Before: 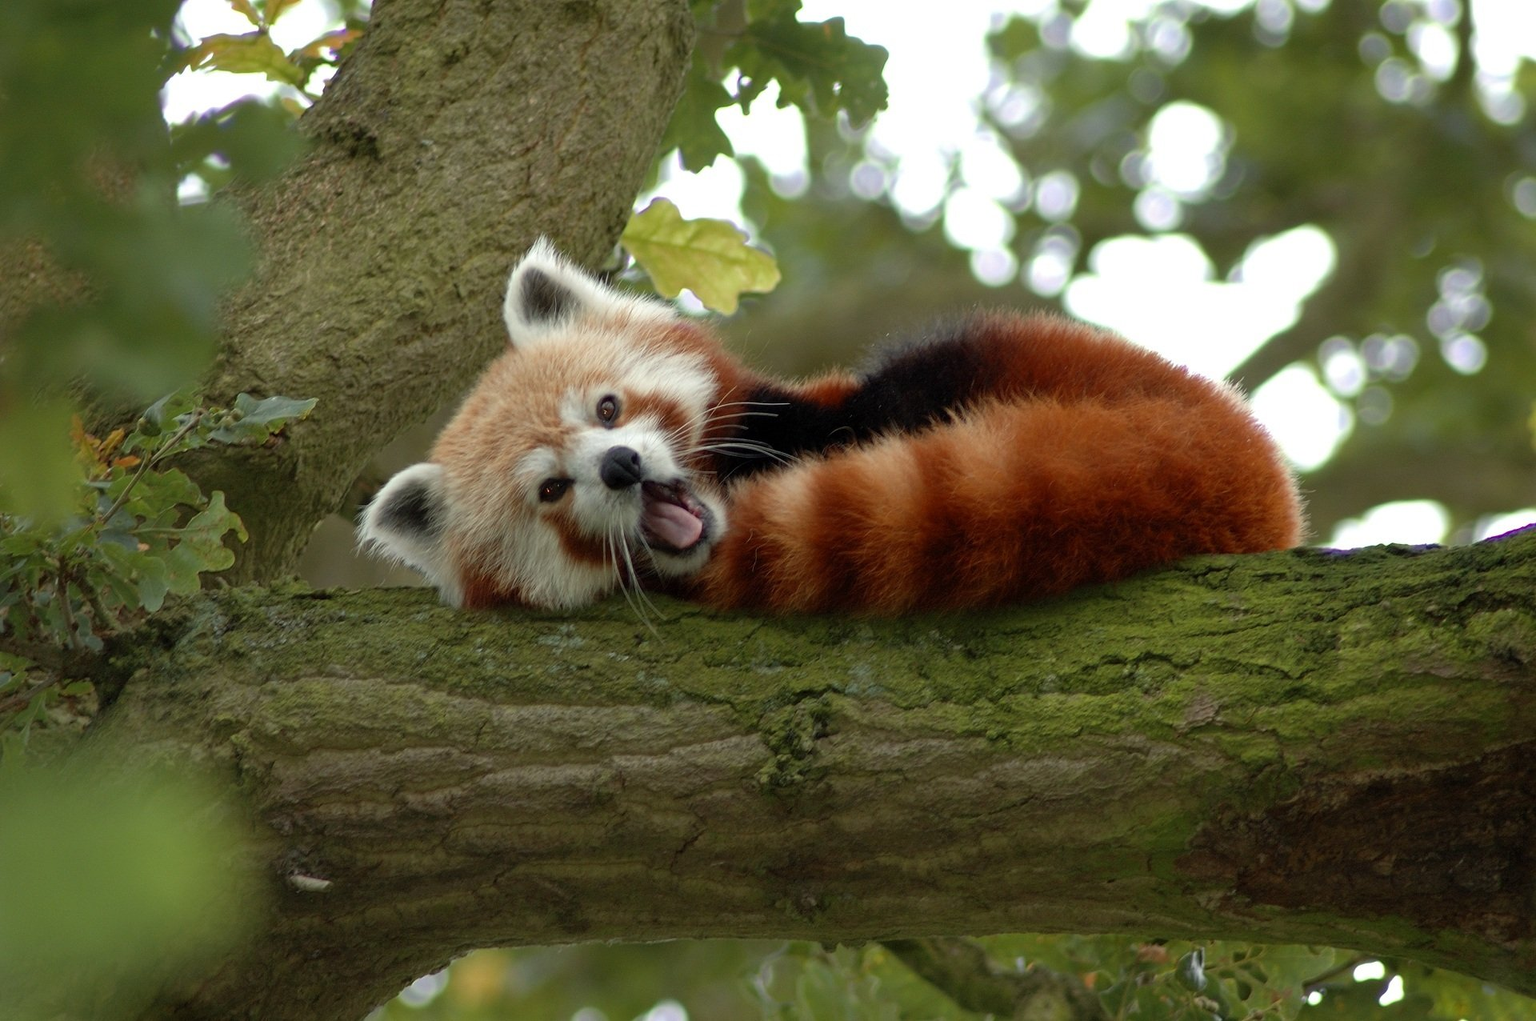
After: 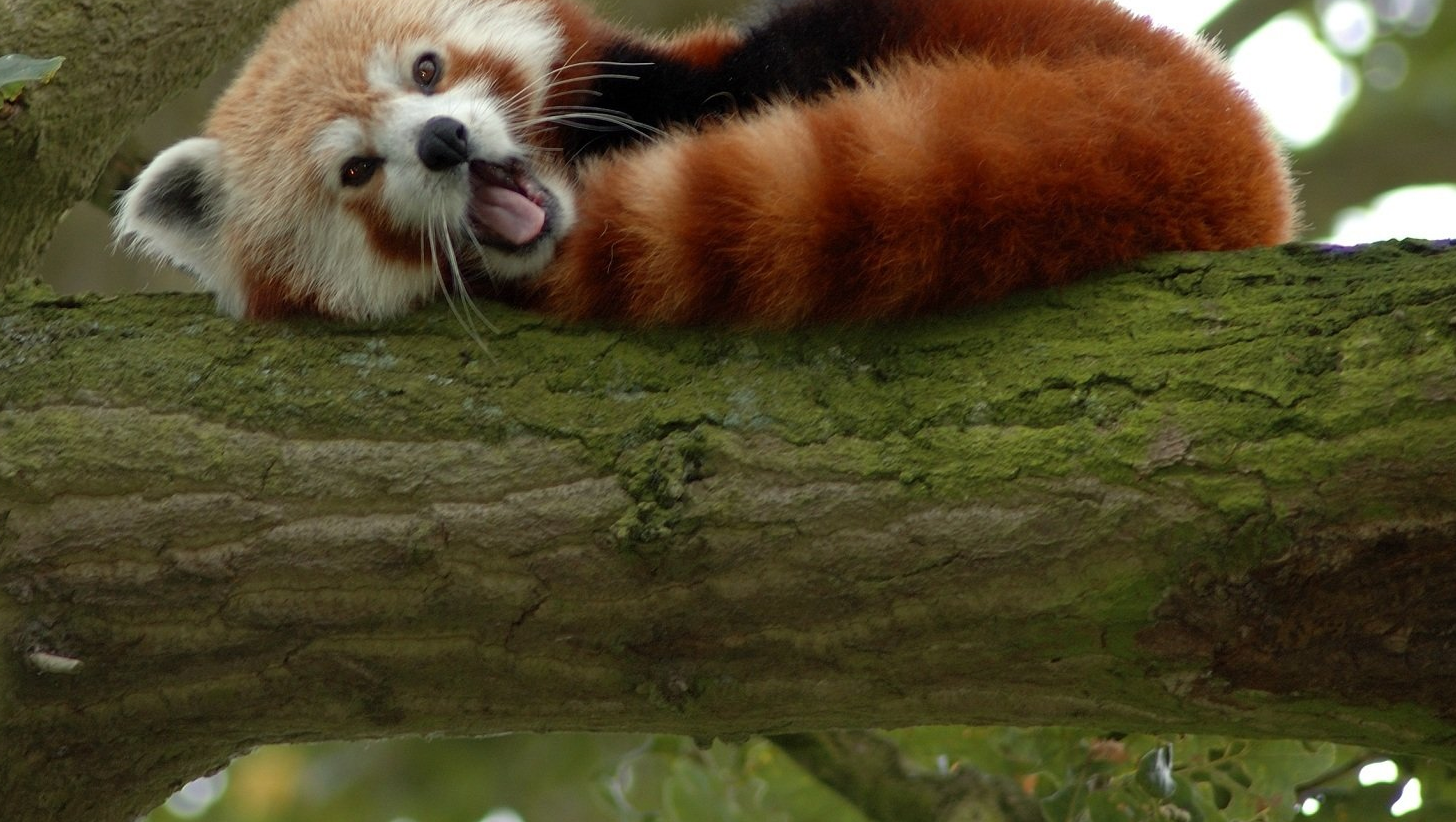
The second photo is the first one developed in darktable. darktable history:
crop and rotate: left 17.387%, top 34.631%, right 6.728%, bottom 0.935%
